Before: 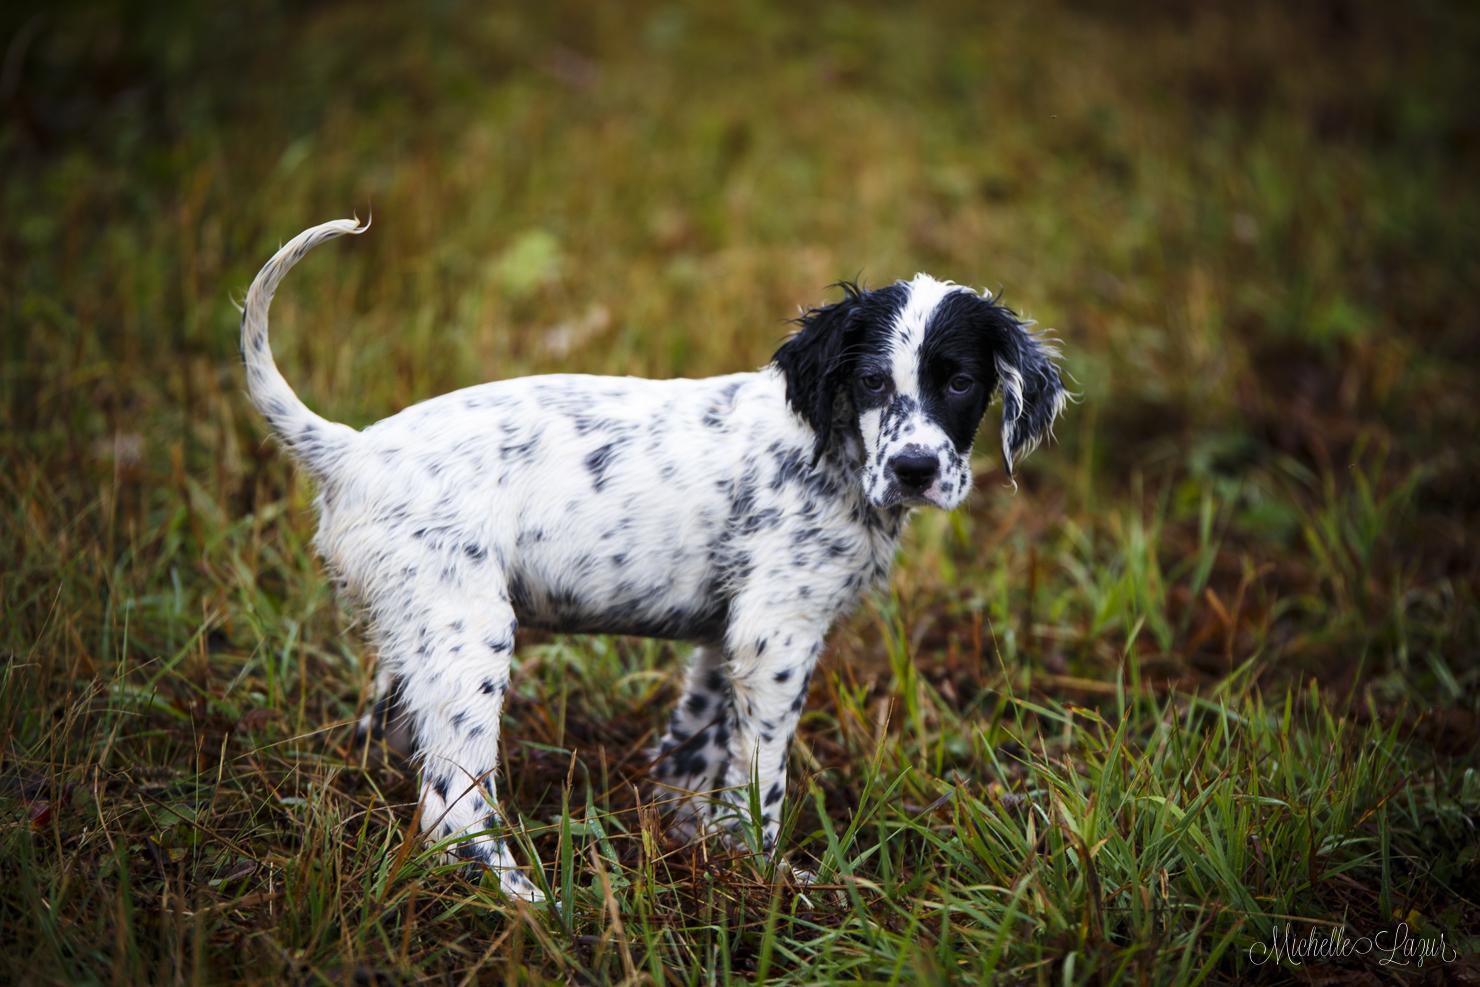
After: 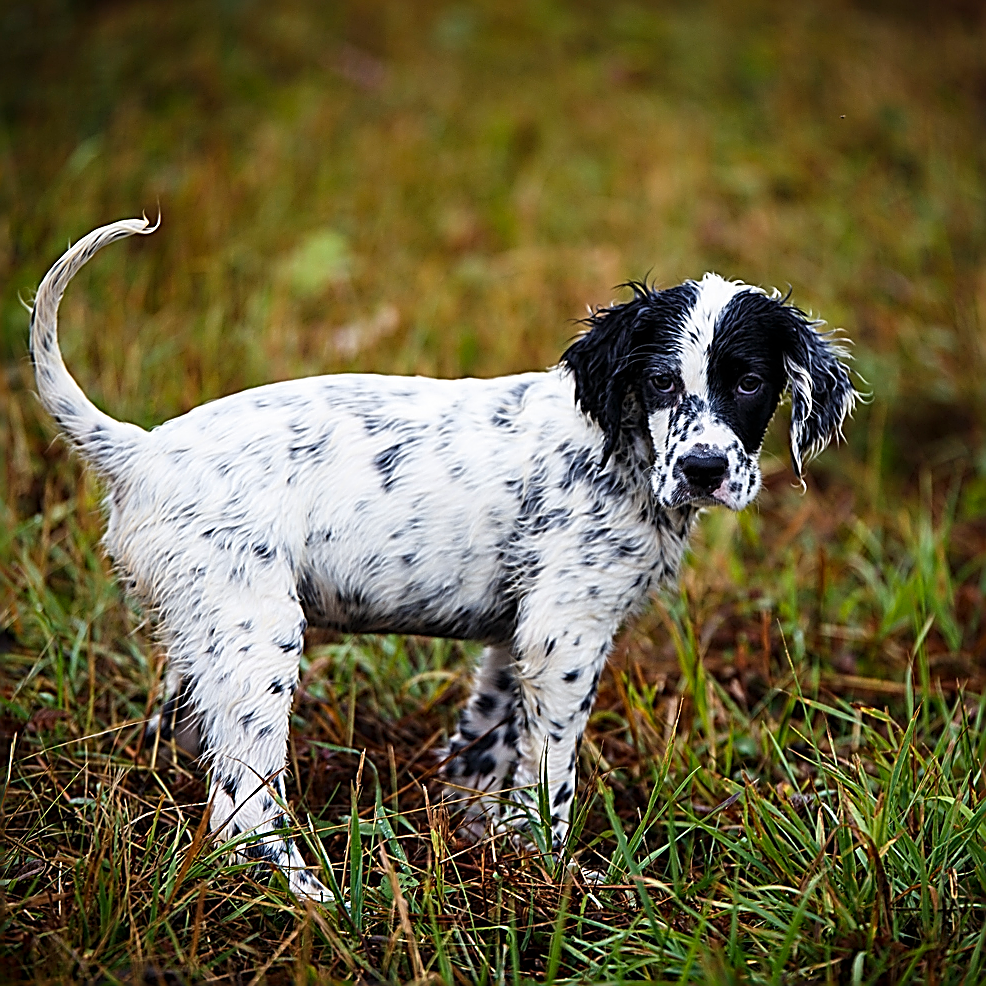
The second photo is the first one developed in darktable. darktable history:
sharpen: amount 2
crop and rotate: left 14.292%, right 19.041%
